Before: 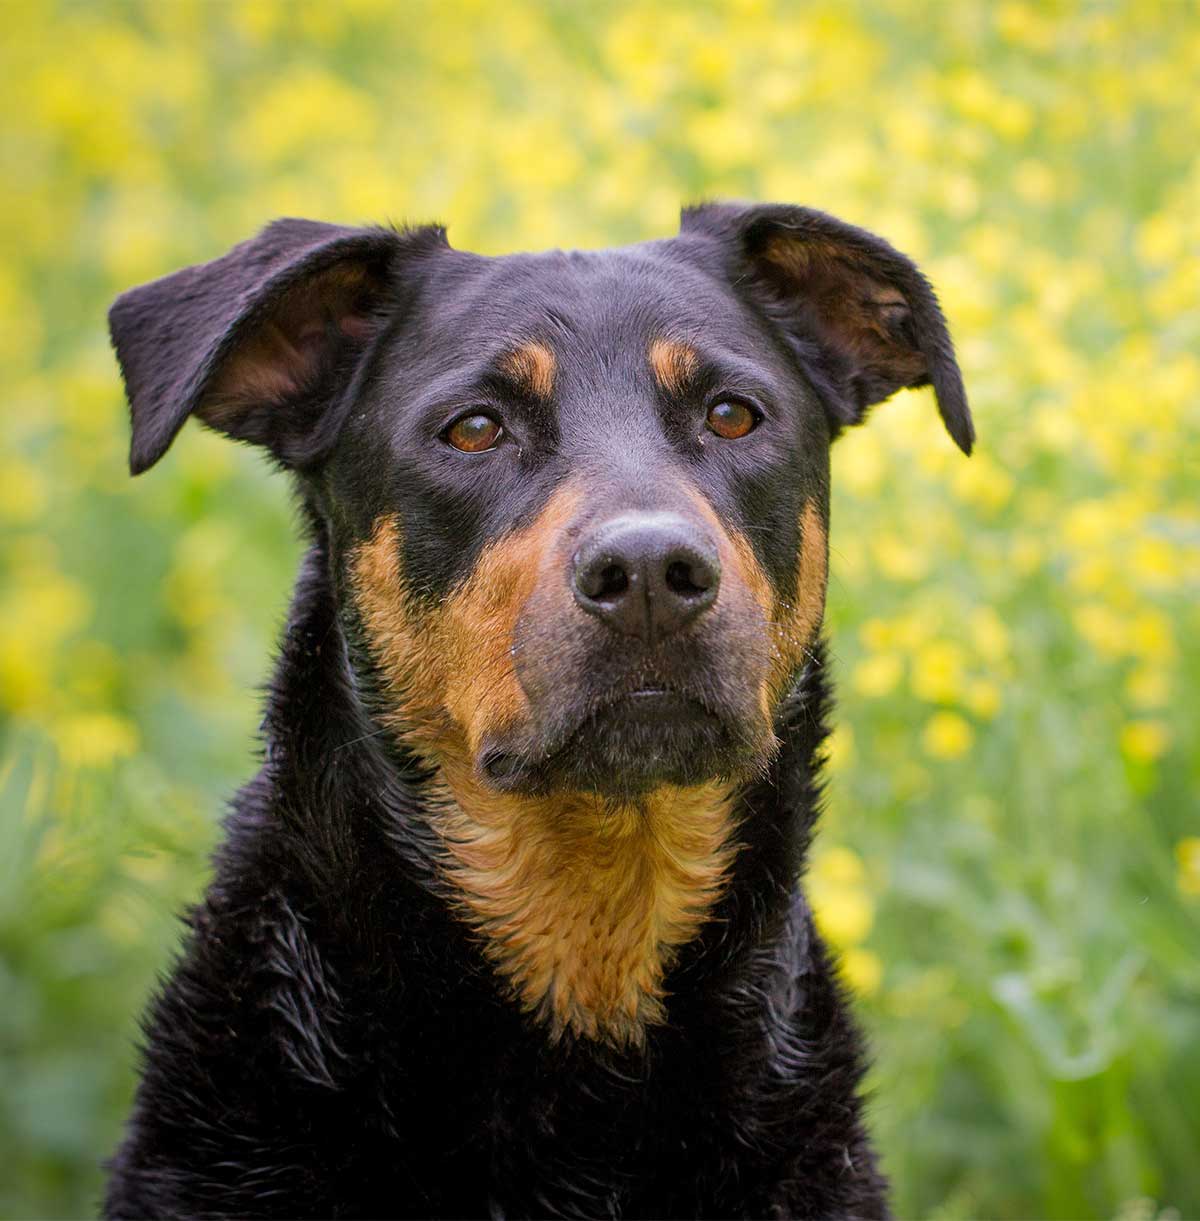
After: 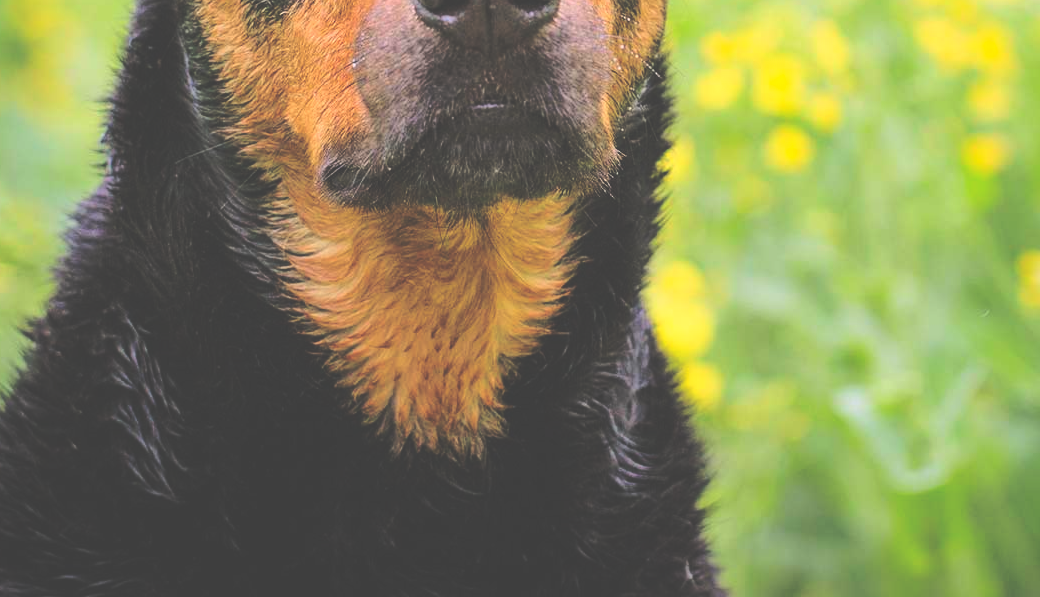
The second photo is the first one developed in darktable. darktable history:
rgb curve: curves: ch0 [(0, 0.186) (0.314, 0.284) (0.775, 0.708) (1, 1)], compensate middle gray true, preserve colors none
crop and rotate: left 13.306%, top 48.129%, bottom 2.928%
base curve: curves: ch0 [(0, 0) (0.025, 0.046) (0.112, 0.277) (0.467, 0.74) (0.814, 0.929) (1, 0.942)]
